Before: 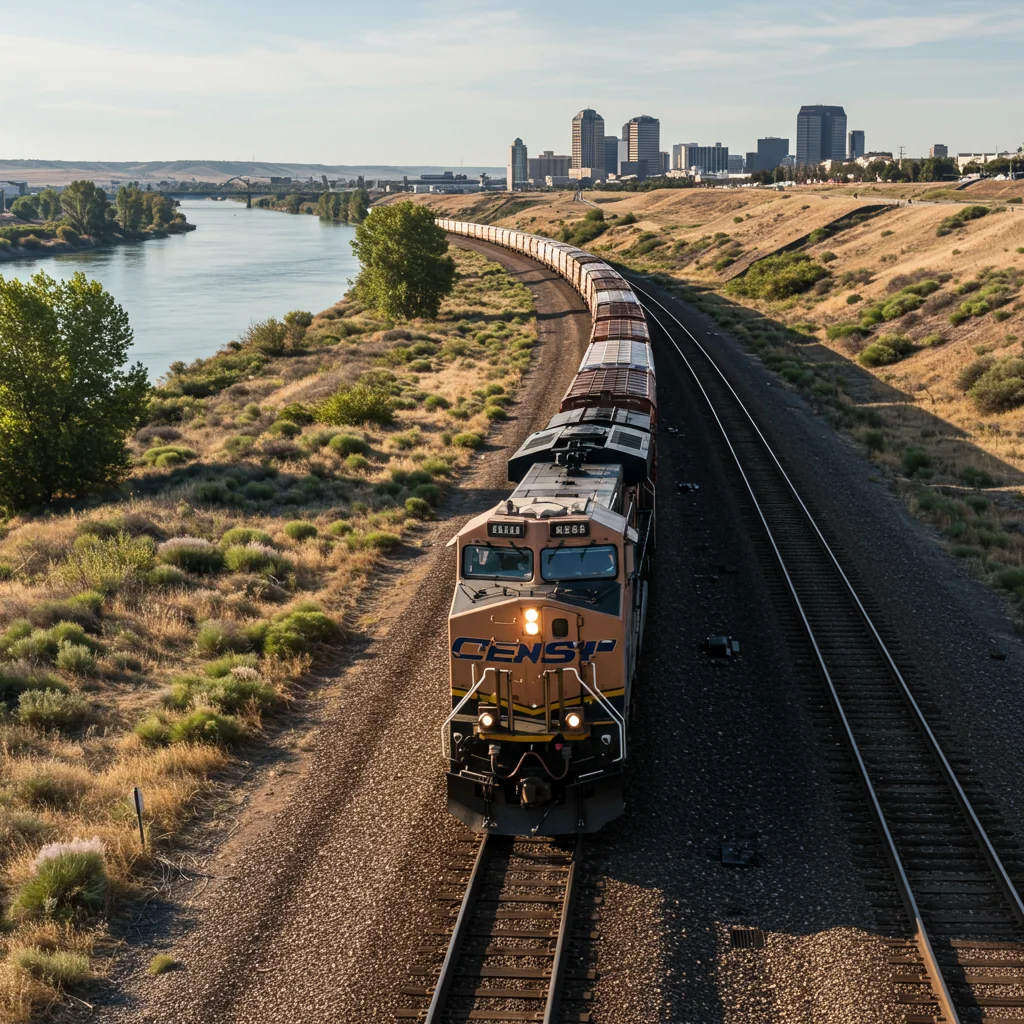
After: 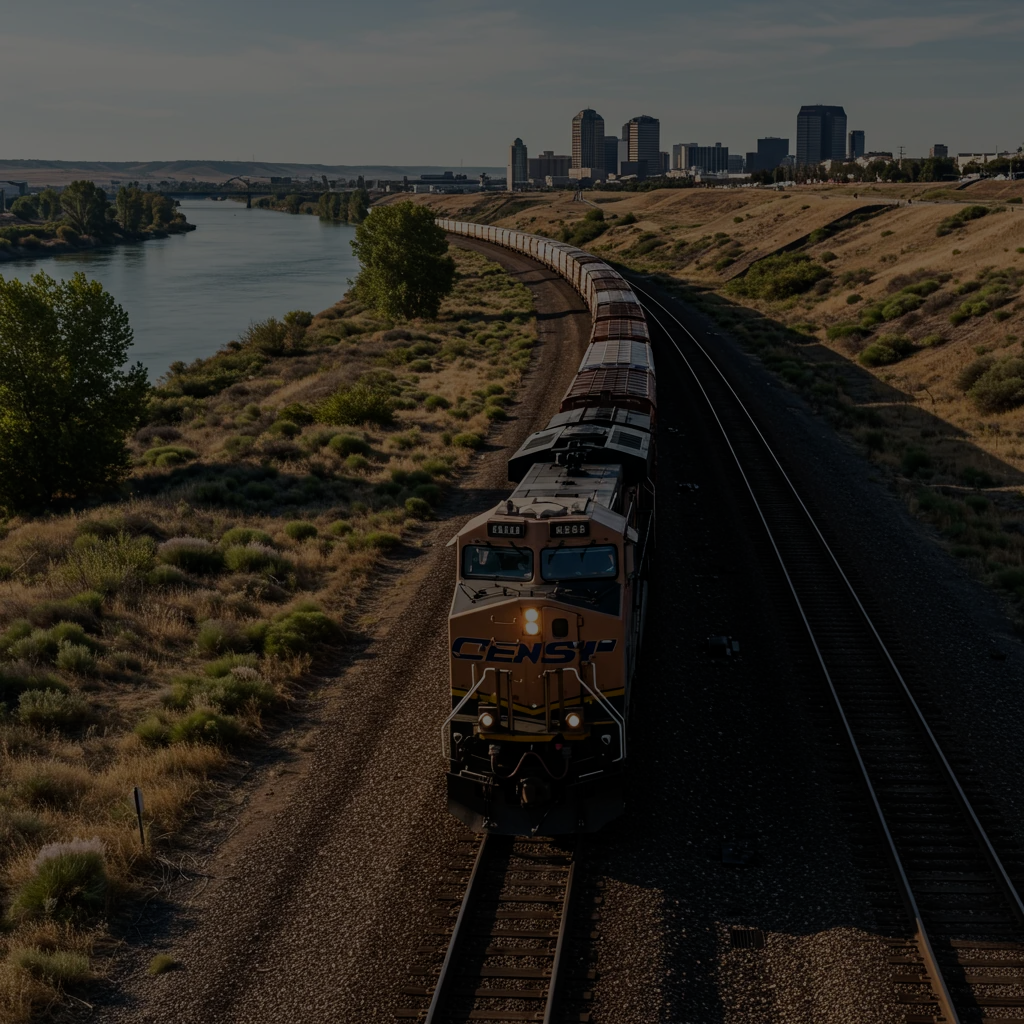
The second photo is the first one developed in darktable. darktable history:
exposure: exposure -2.446 EV, compensate highlight preservation false
haze removal: compatibility mode true, adaptive false
